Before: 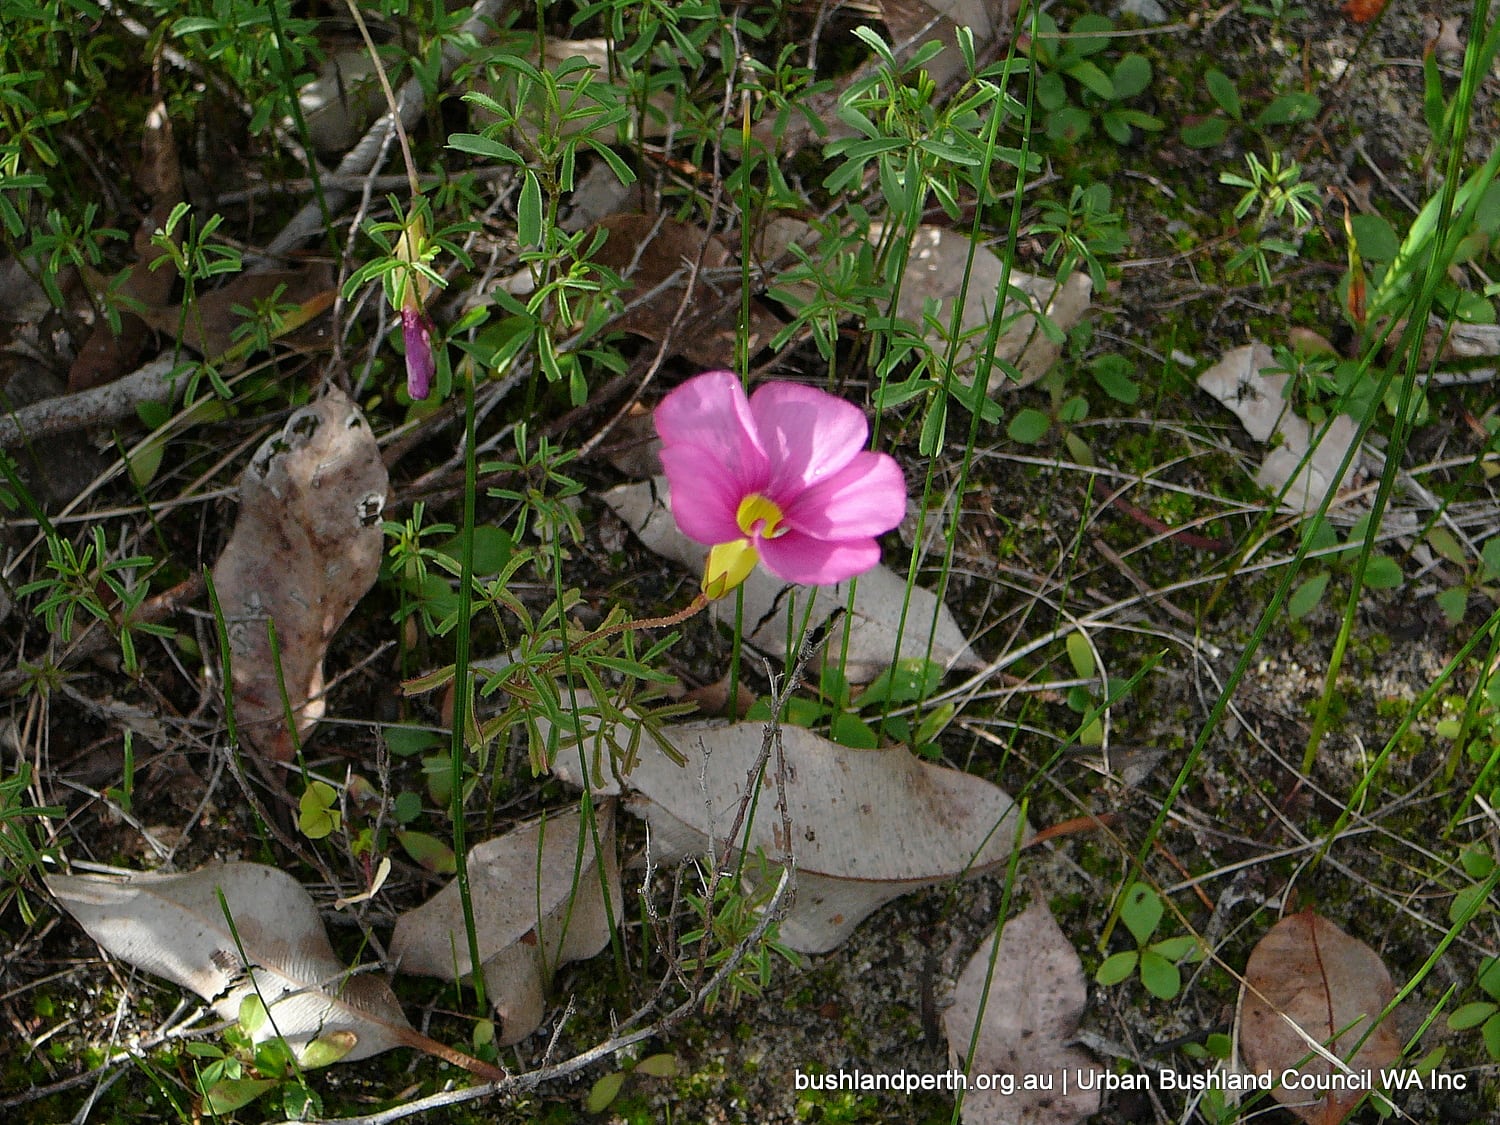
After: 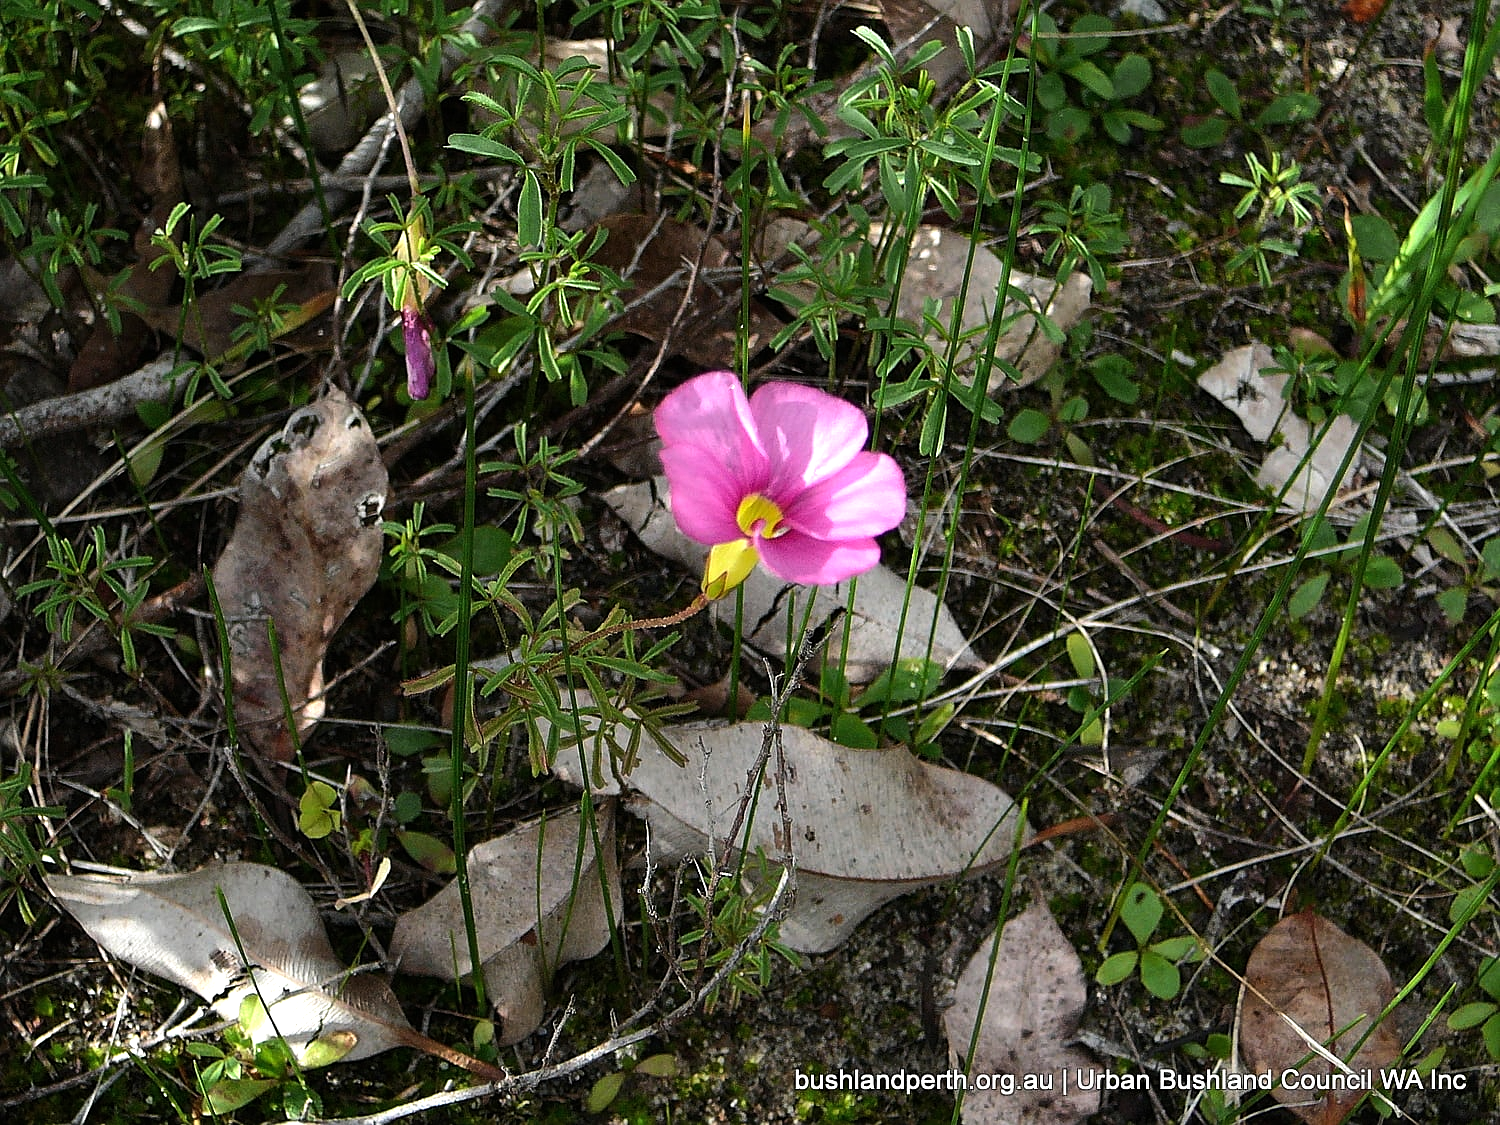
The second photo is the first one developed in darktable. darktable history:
sharpen: radius 1.272, amount 0.305, threshold 0
tone equalizer: -8 EV -0.75 EV, -7 EV -0.7 EV, -6 EV -0.6 EV, -5 EV -0.4 EV, -3 EV 0.4 EV, -2 EV 0.6 EV, -1 EV 0.7 EV, +0 EV 0.75 EV, edges refinement/feathering 500, mask exposure compensation -1.57 EV, preserve details no
shadows and highlights: shadows 20.55, highlights -20.99, soften with gaussian
